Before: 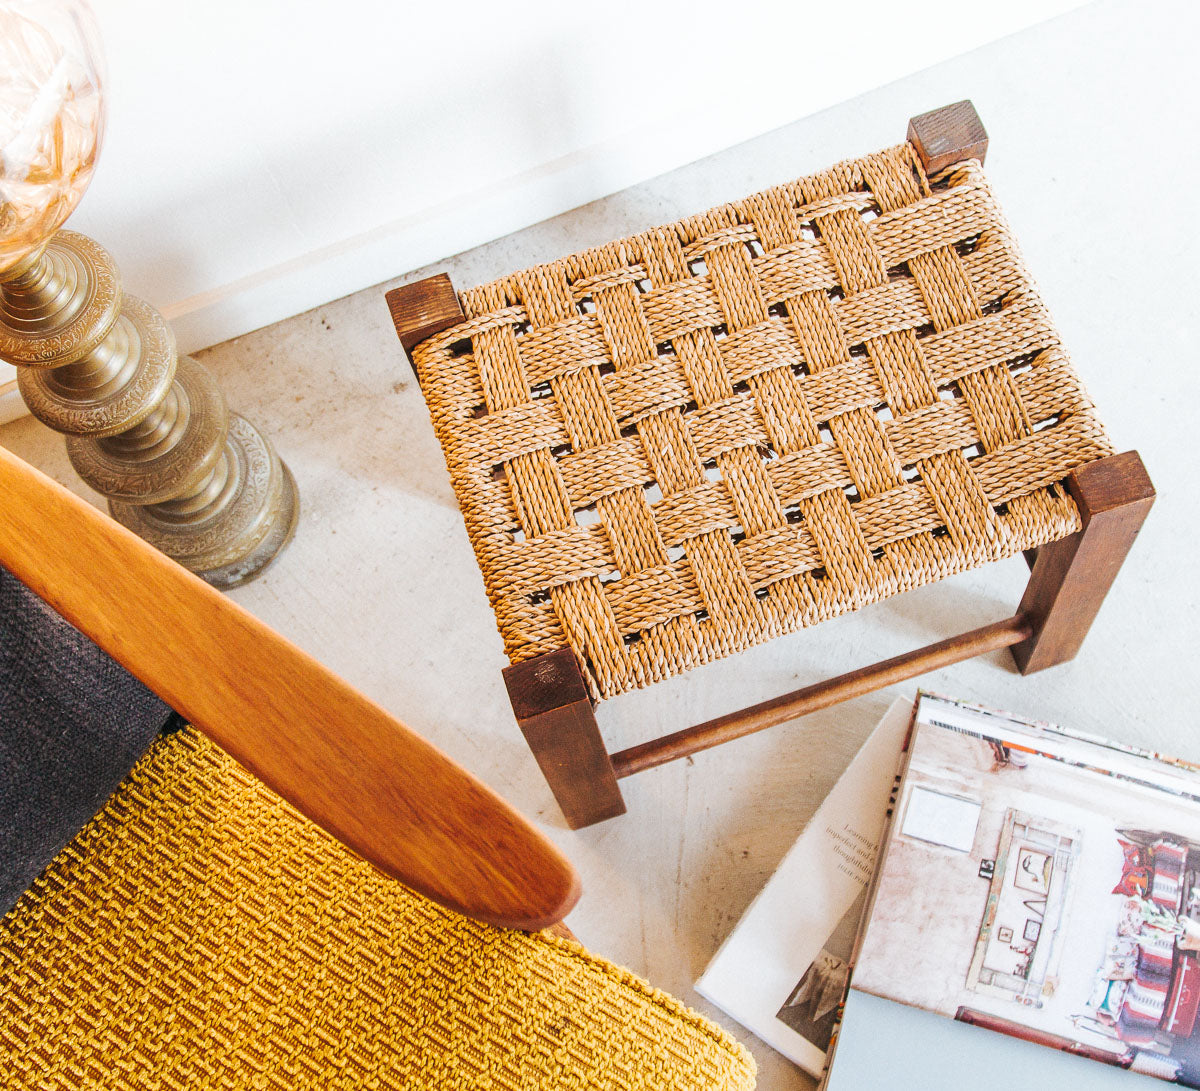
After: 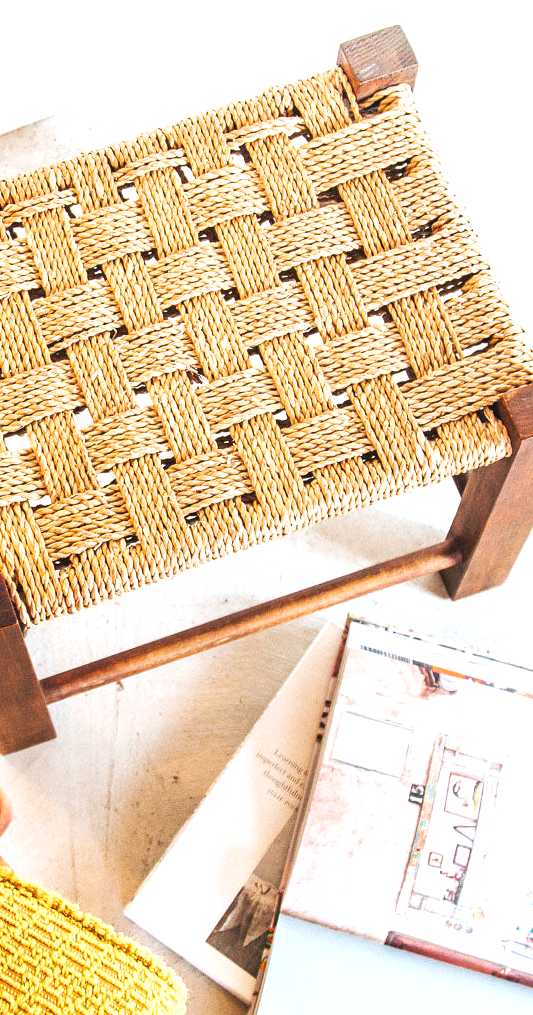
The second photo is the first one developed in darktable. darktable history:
crop: left 47.516%, top 6.908%, right 8.017%
exposure: exposure 0.603 EV, compensate exposure bias true, compensate highlight preservation false
